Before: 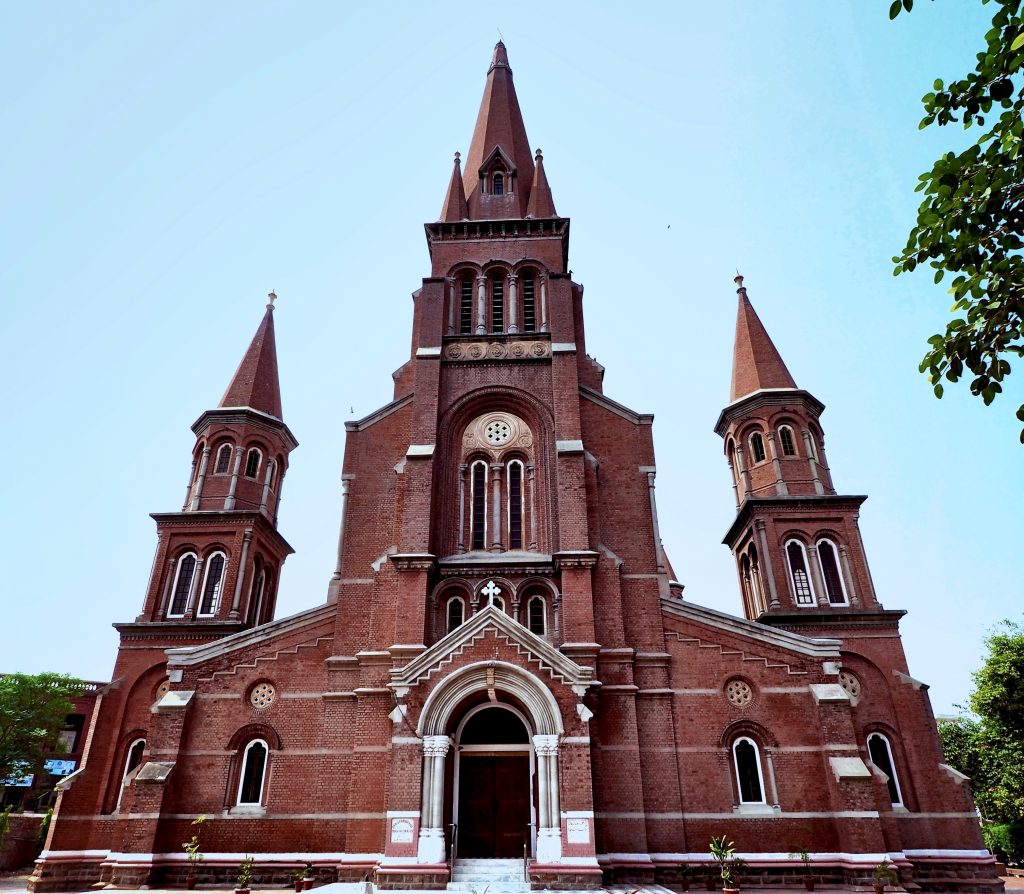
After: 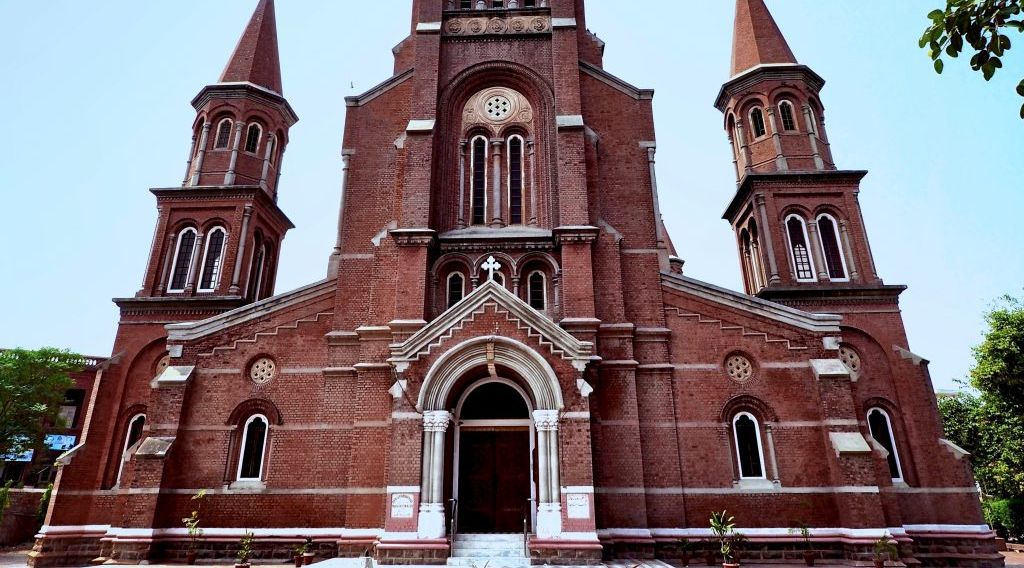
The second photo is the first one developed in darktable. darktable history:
crop and rotate: top 36.435%
color balance: on, module defaults
